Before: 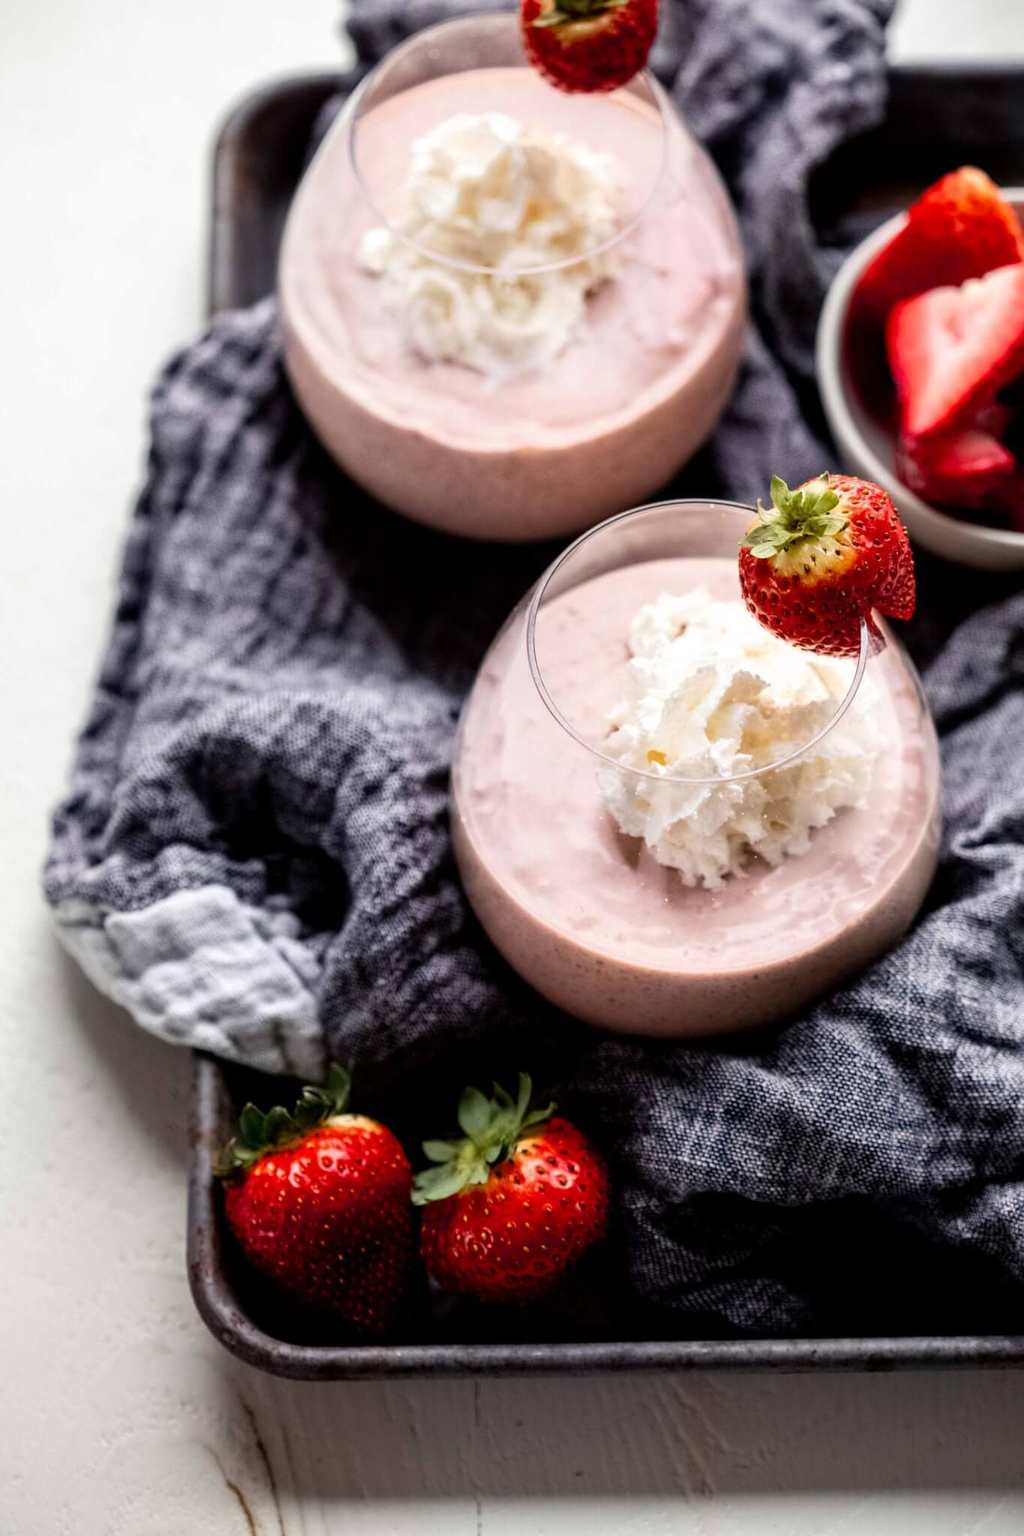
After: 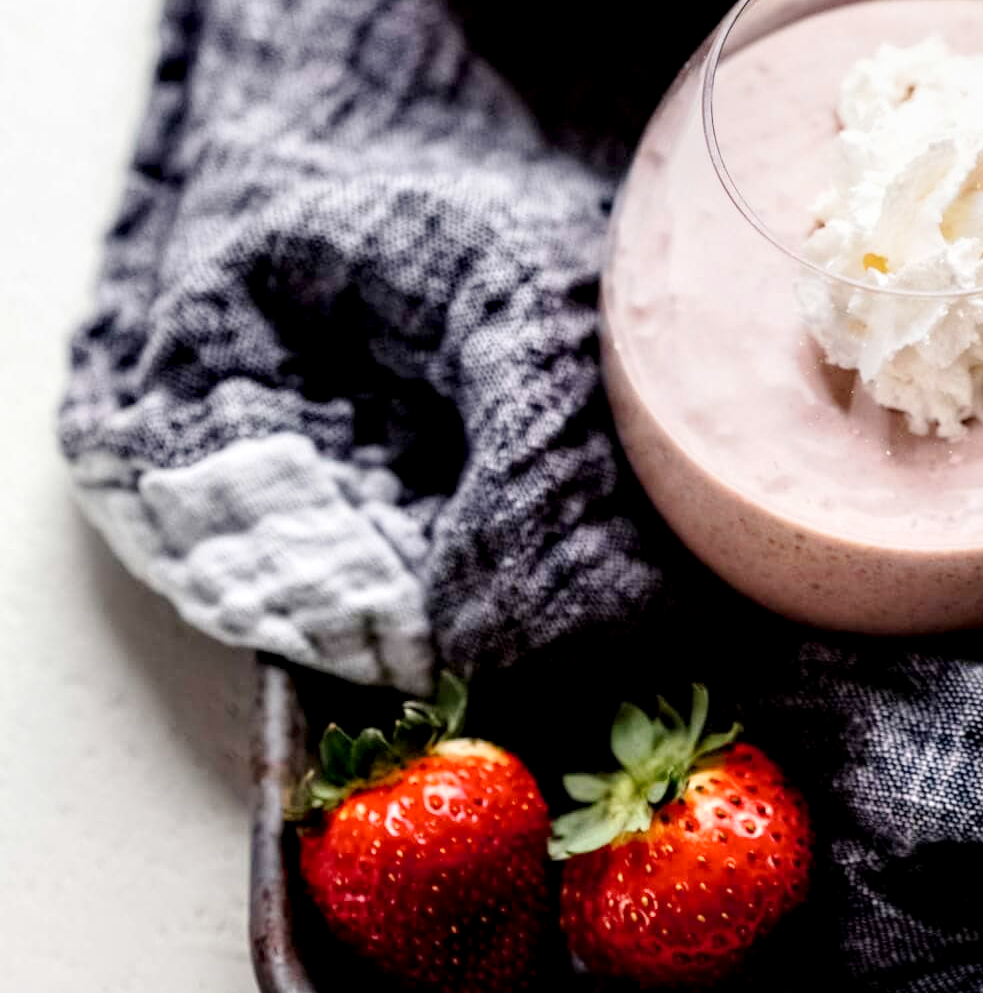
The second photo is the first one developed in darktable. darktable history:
crop: top 36.498%, right 27.964%, bottom 14.995%
local contrast: highlights 25%, shadows 75%, midtone range 0.75
tone curve: curves: ch0 [(0, 0) (0.003, 0.004) (0.011, 0.014) (0.025, 0.032) (0.044, 0.057) (0.069, 0.089) (0.1, 0.128) (0.136, 0.174) (0.177, 0.227) (0.224, 0.287) (0.277, 0.354) (0.335, 0.427) (0.399, 0.507) (0.468, 0.582) (0.543, 0.653) (0.623, 0.726) (0.709, 0.799) (0.801, 0.876) (0.898, 0.937) (1, 1)], preserve colors none
